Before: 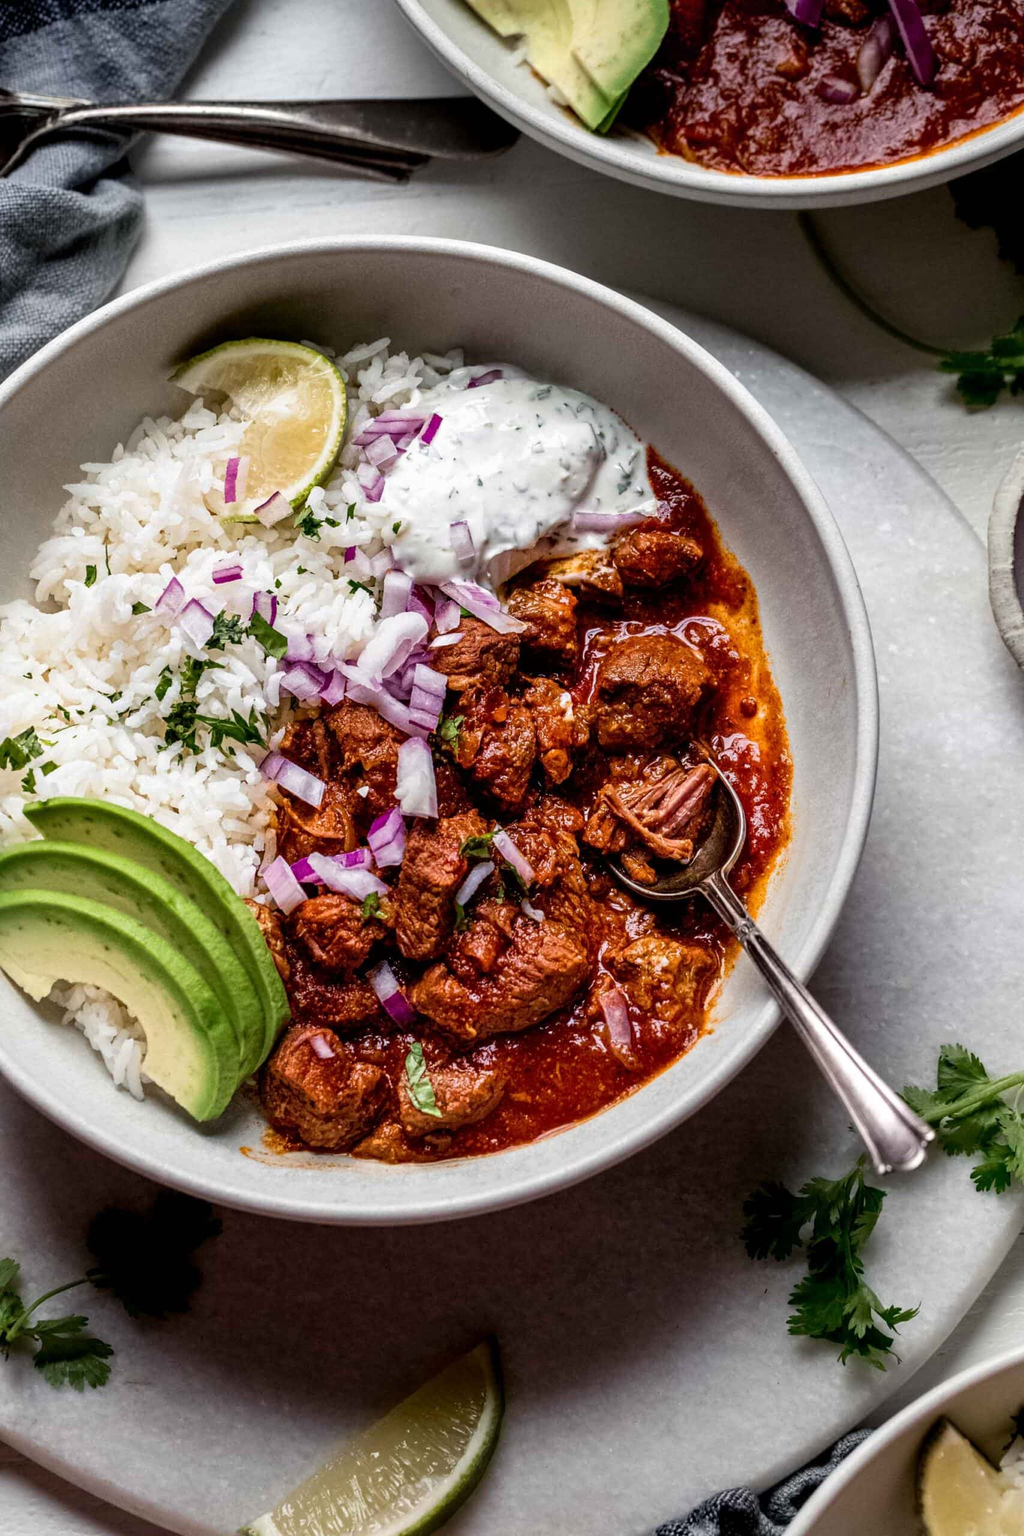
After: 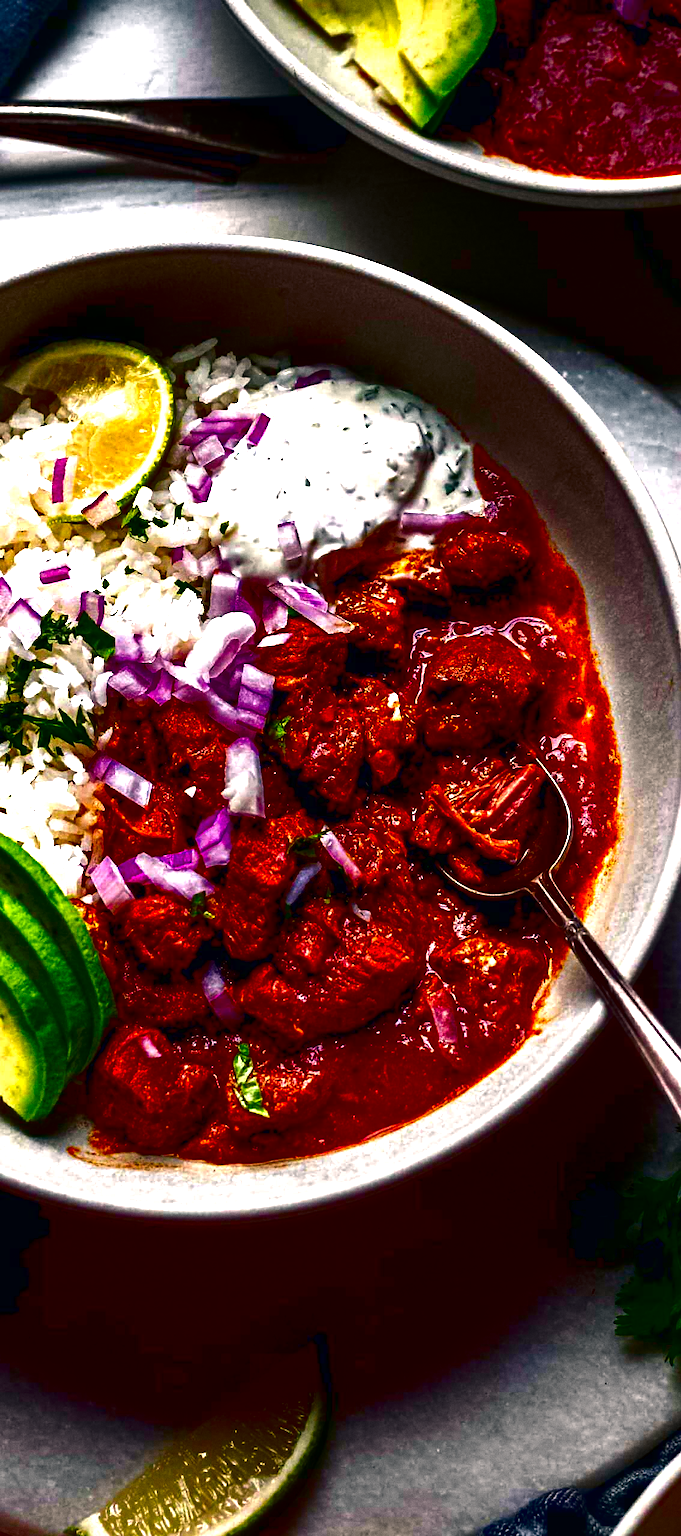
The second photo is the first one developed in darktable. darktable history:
contrast brightness saturation: brightness -1, saturation 1
haze removal: compatibility mode true, adaptive false
crop: left 16.899%, right 16.556%
exposure: black level correction 0, exposure 0.7 EV, compensate exposure bias true, compensate highlight preservation false
color correction: highlights a* 5.38, highlights b* 5.3, shadows a* -4.26, shadows b* -5.11
grain: coarseness 0.09 ISO
